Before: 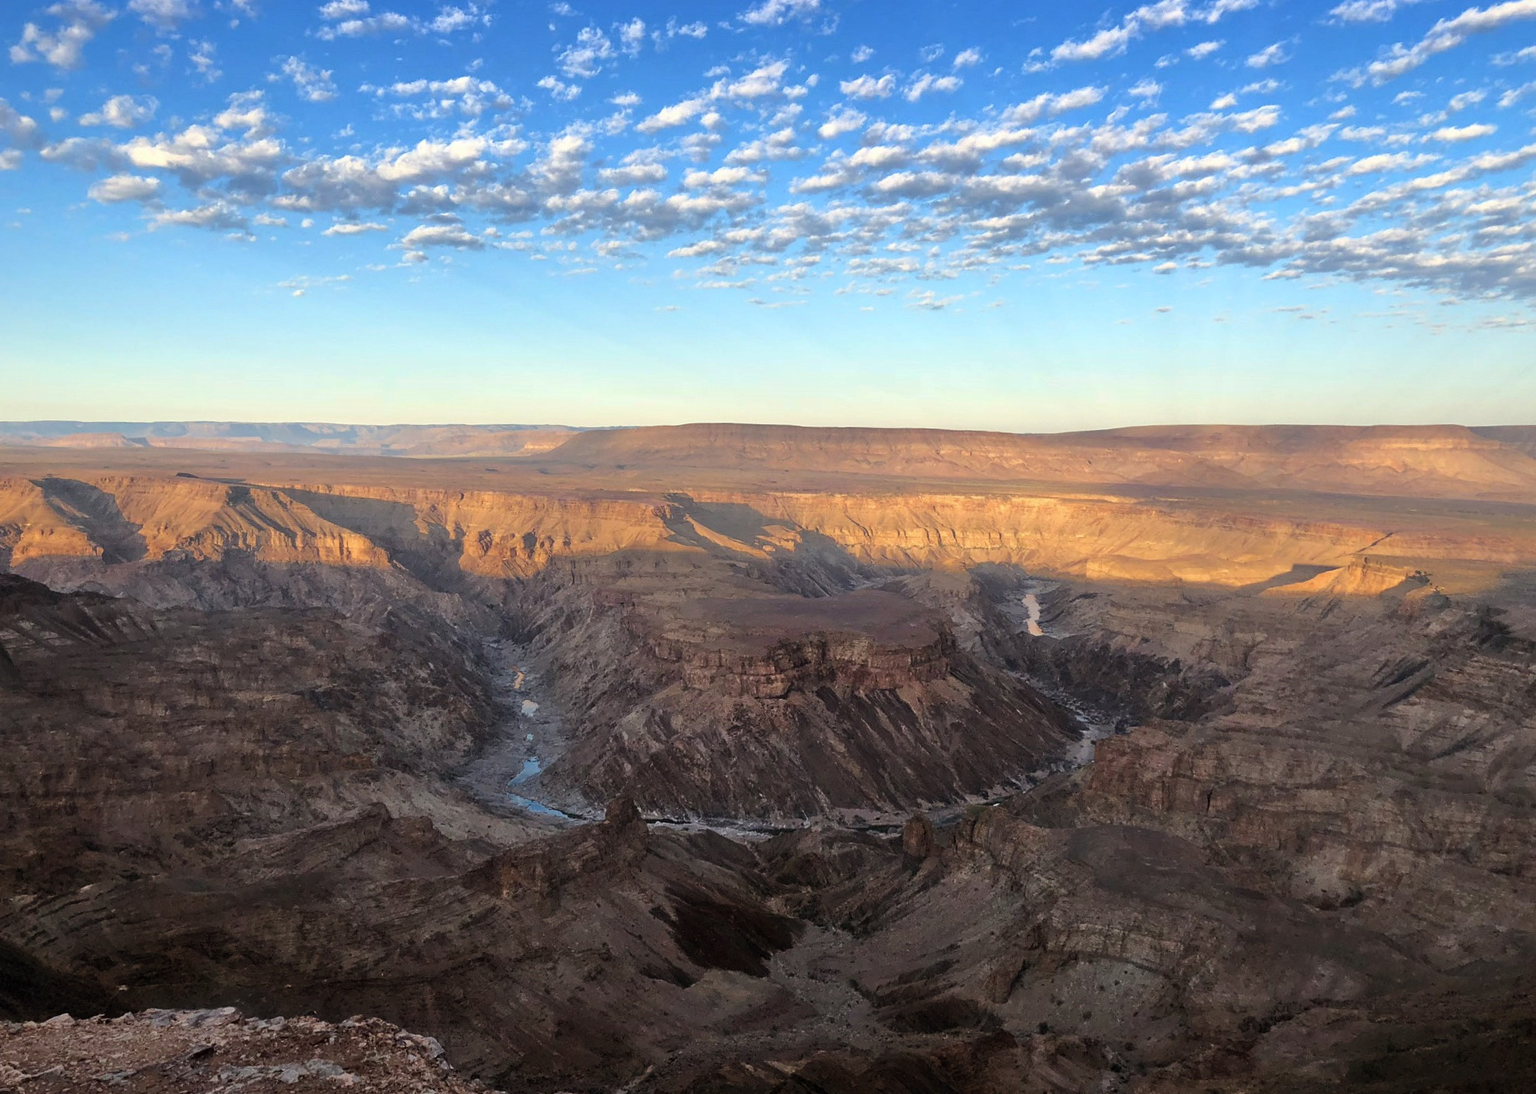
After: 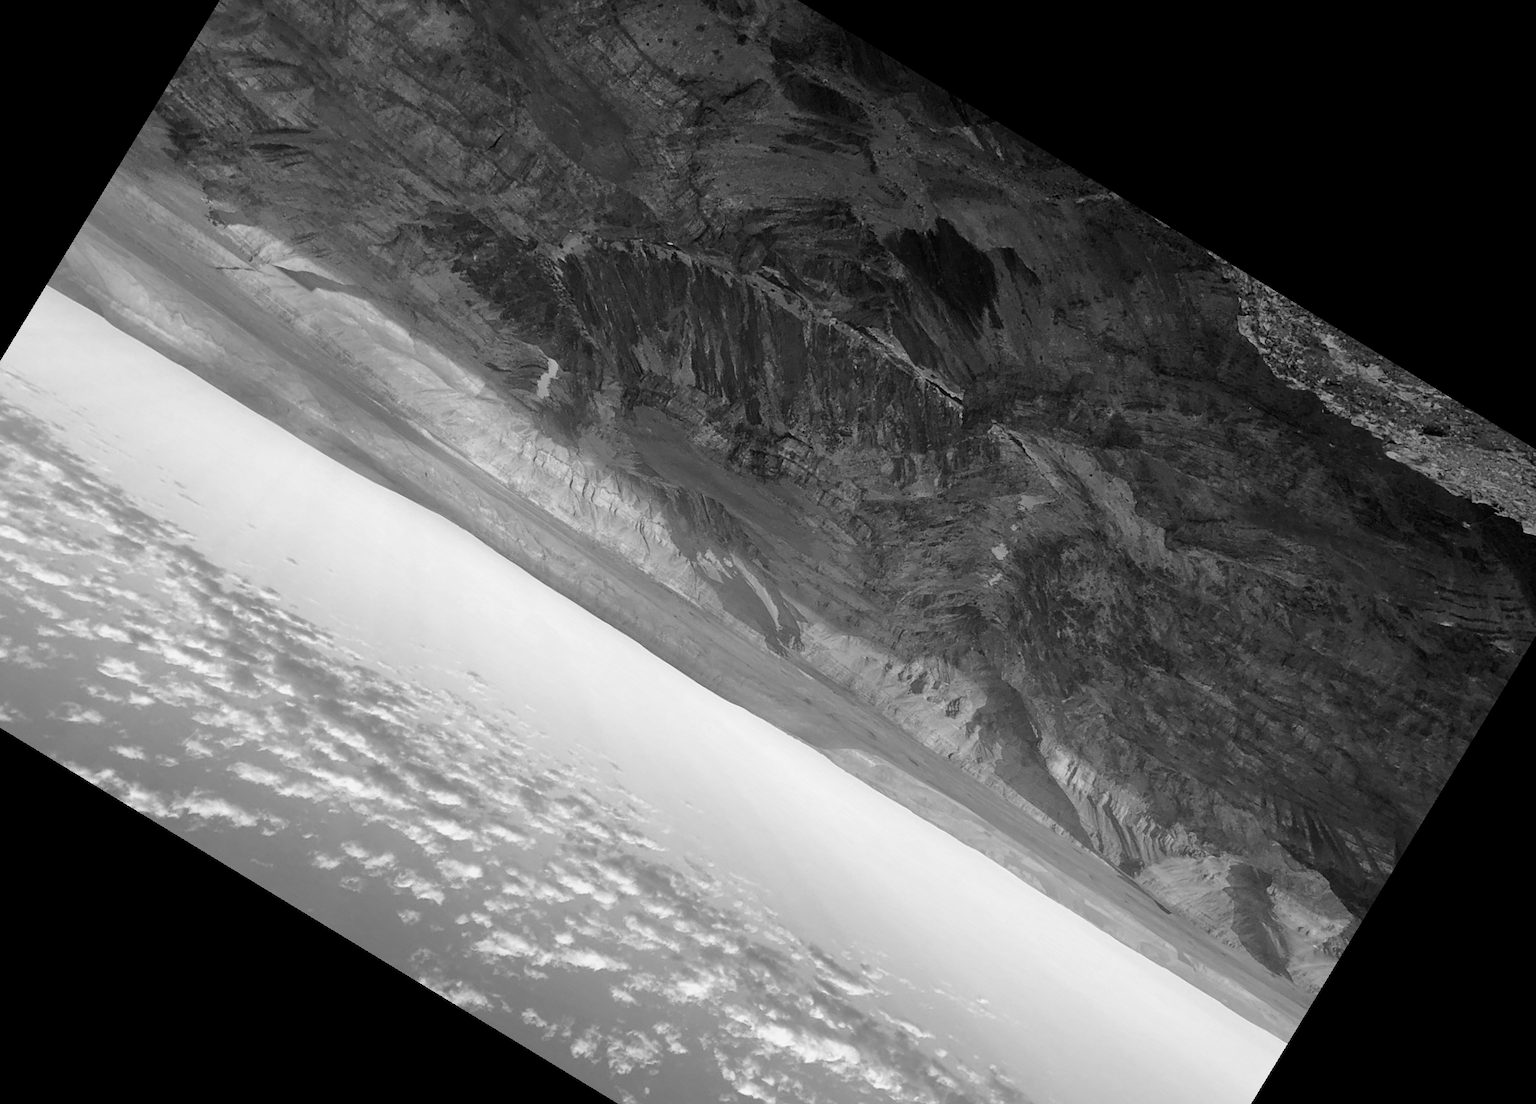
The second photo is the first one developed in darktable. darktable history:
crop and rotate: angle 148.68°, left 9.111%, top 15.603%, right 4.588%, bottom 17.041%
monochrome: a 32, b 64, size 2.3
tone equalizer: on, module defaults
